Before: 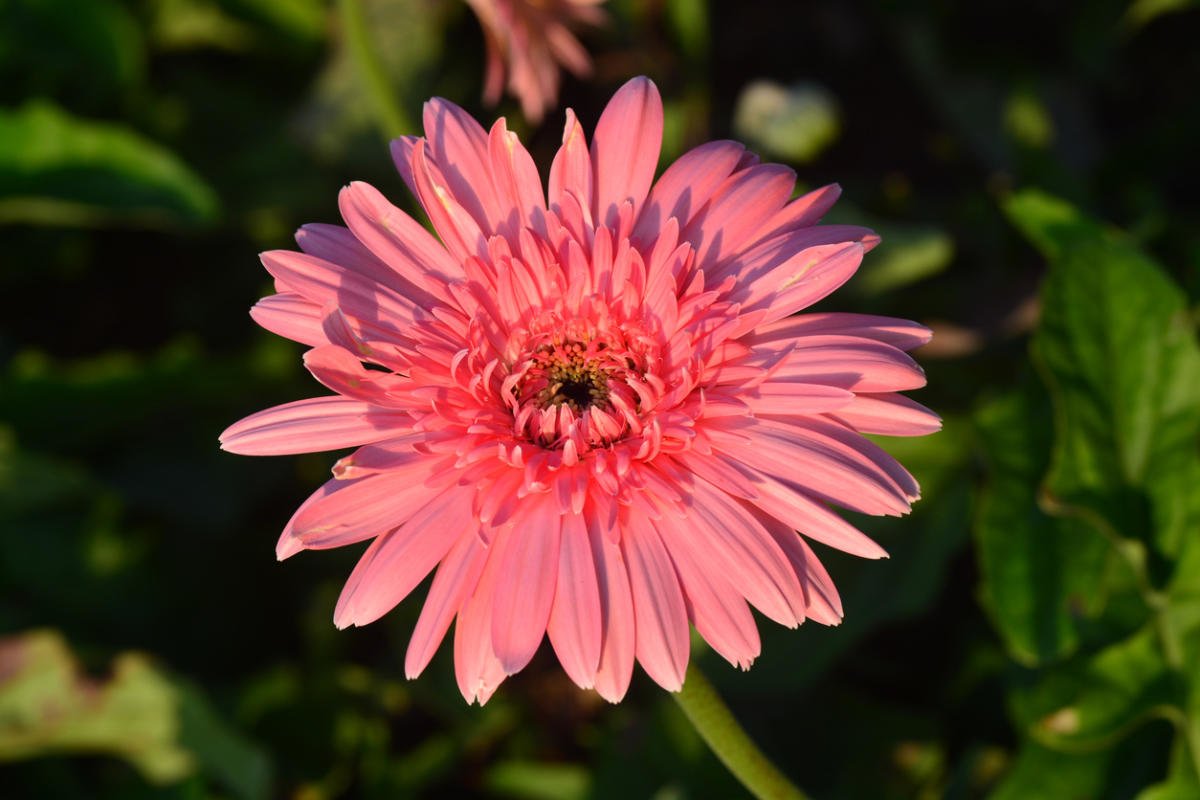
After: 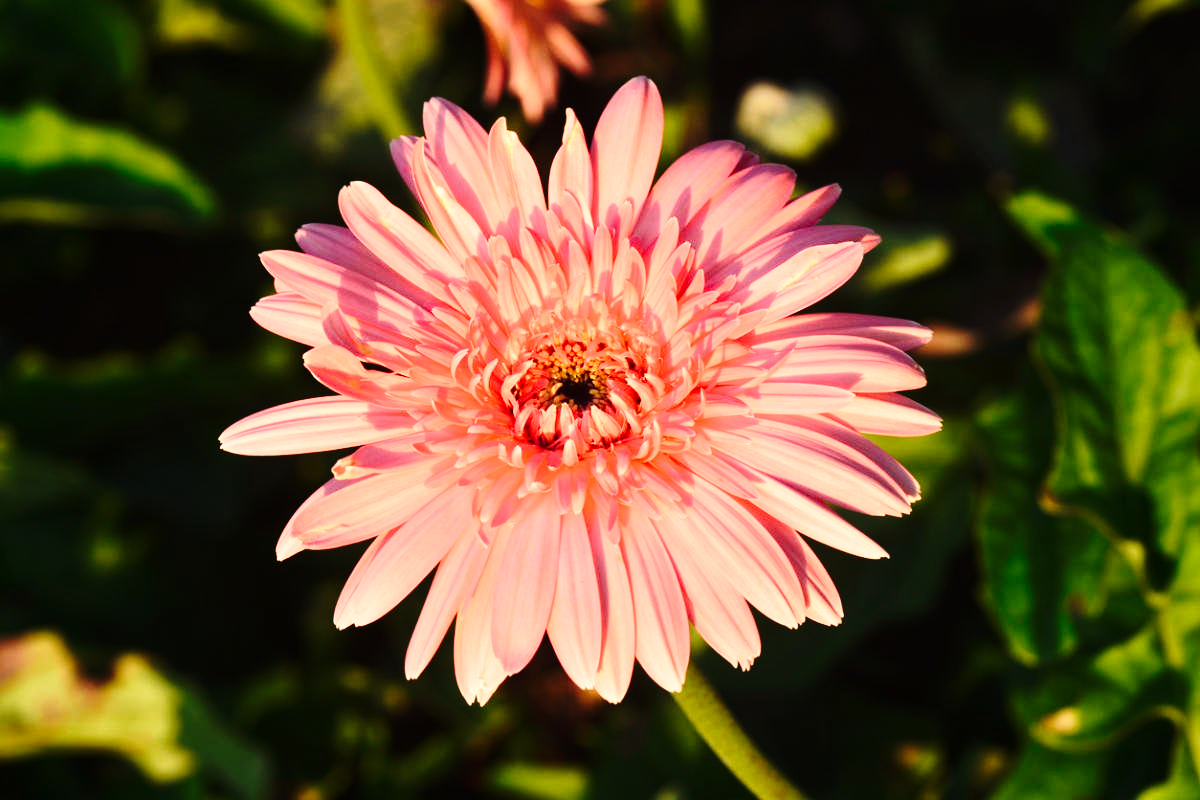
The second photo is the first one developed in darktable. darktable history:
tone equalizer: -8 EV -0.417 EV, -7 EV -0.389 EV, -6 EV -0.333 EV, -5 EV -0.222 EV, -3 EV 0.222 EV, -2 EV 0.333 EV, -1 EV 0.389 EV, +0 EV 0.417 EV, edges refinement/feathering 500, mask exposure compensation -1.57 EV, preserve details no
white balance: red 1.123, blue 0.83
base curve: curves: ch0 [(0, 0) (0.028, 0.03) (0.121, 0.232) (0.46, 0.748) (0.859, 0.968) (1, 1)], preserve colors none
